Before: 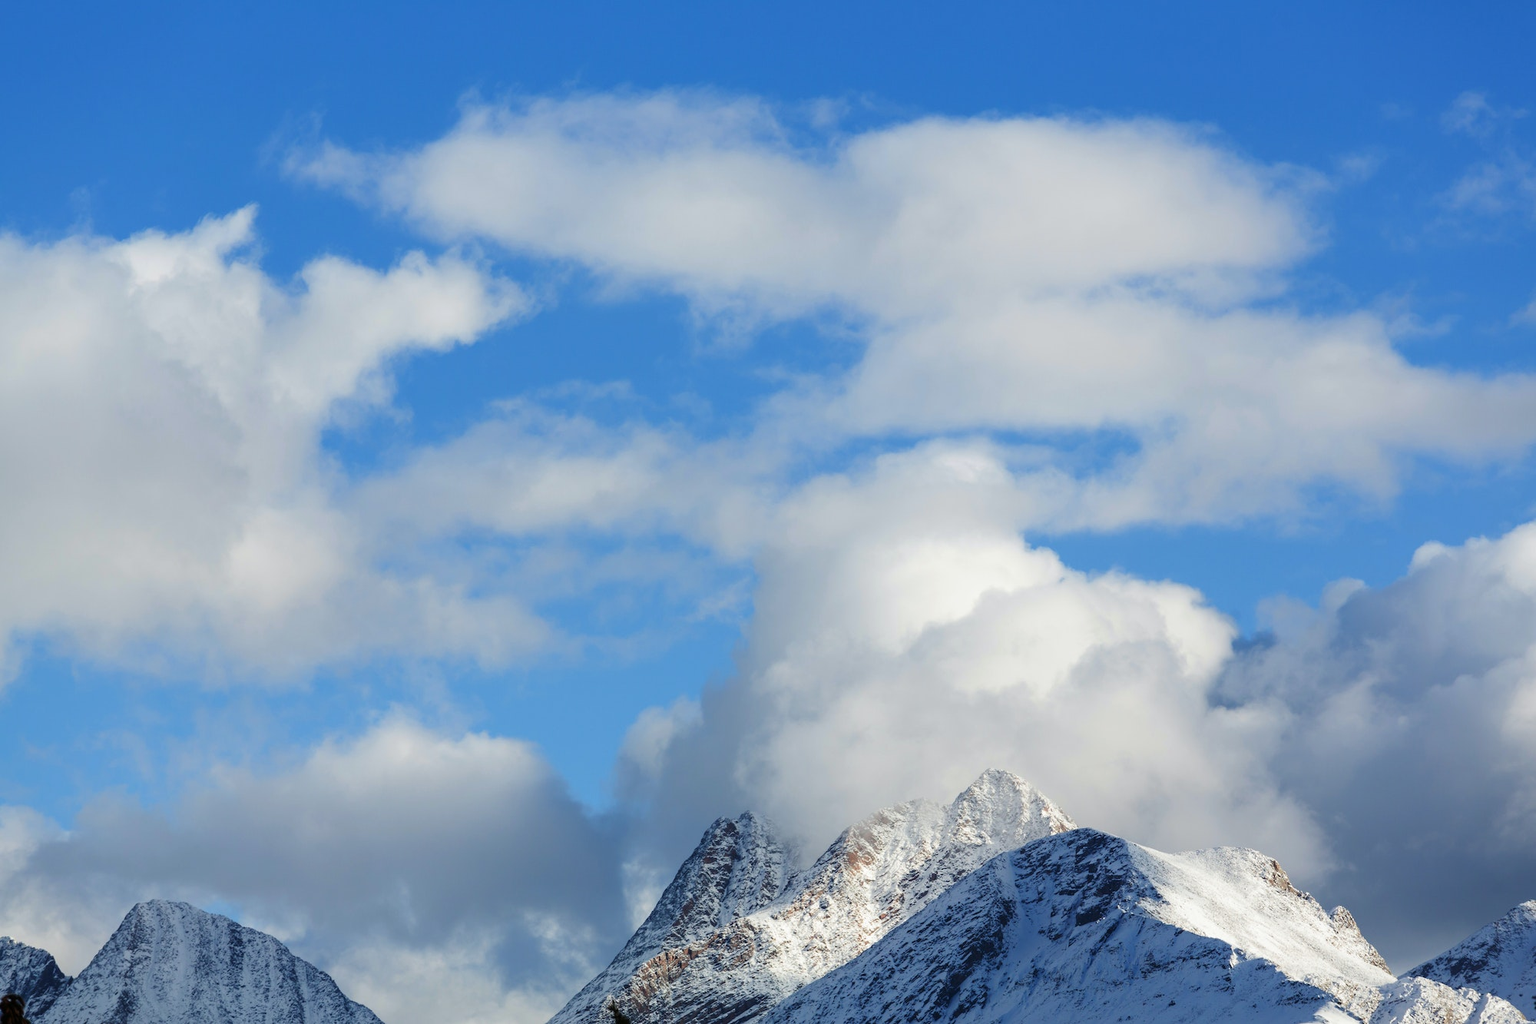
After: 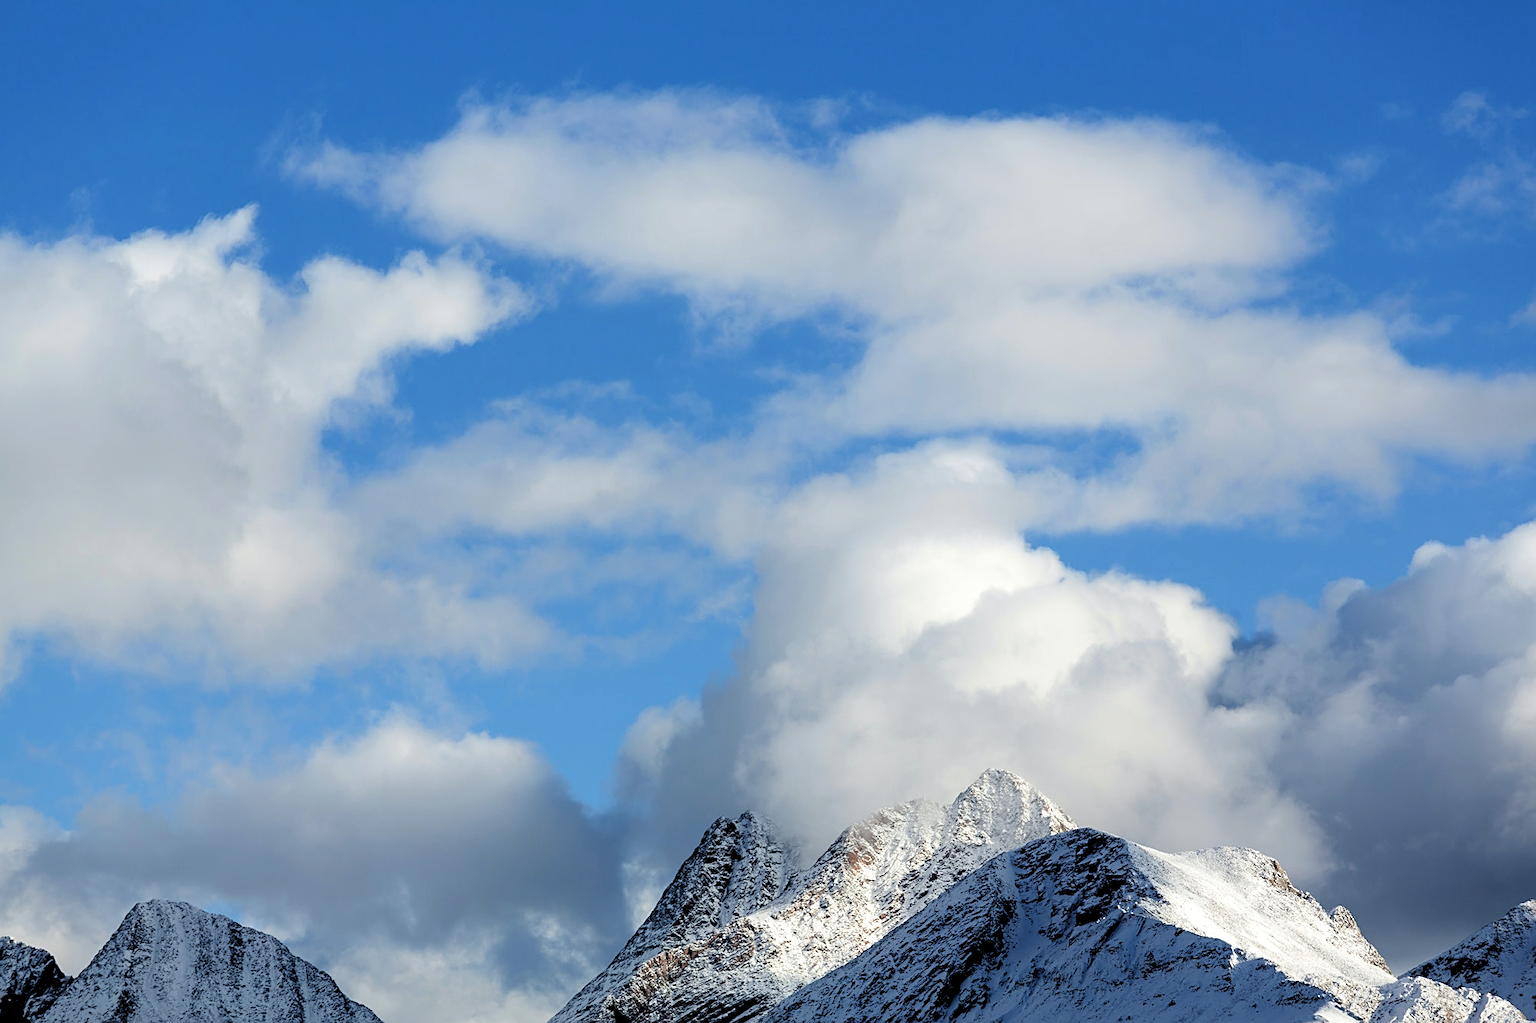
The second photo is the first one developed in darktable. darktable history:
sharpen: on, module defaults
rgb levels: levels [[0.034, 0.472, 0.904], [0, 0.5, 1], [0, 0.5, 1]]
